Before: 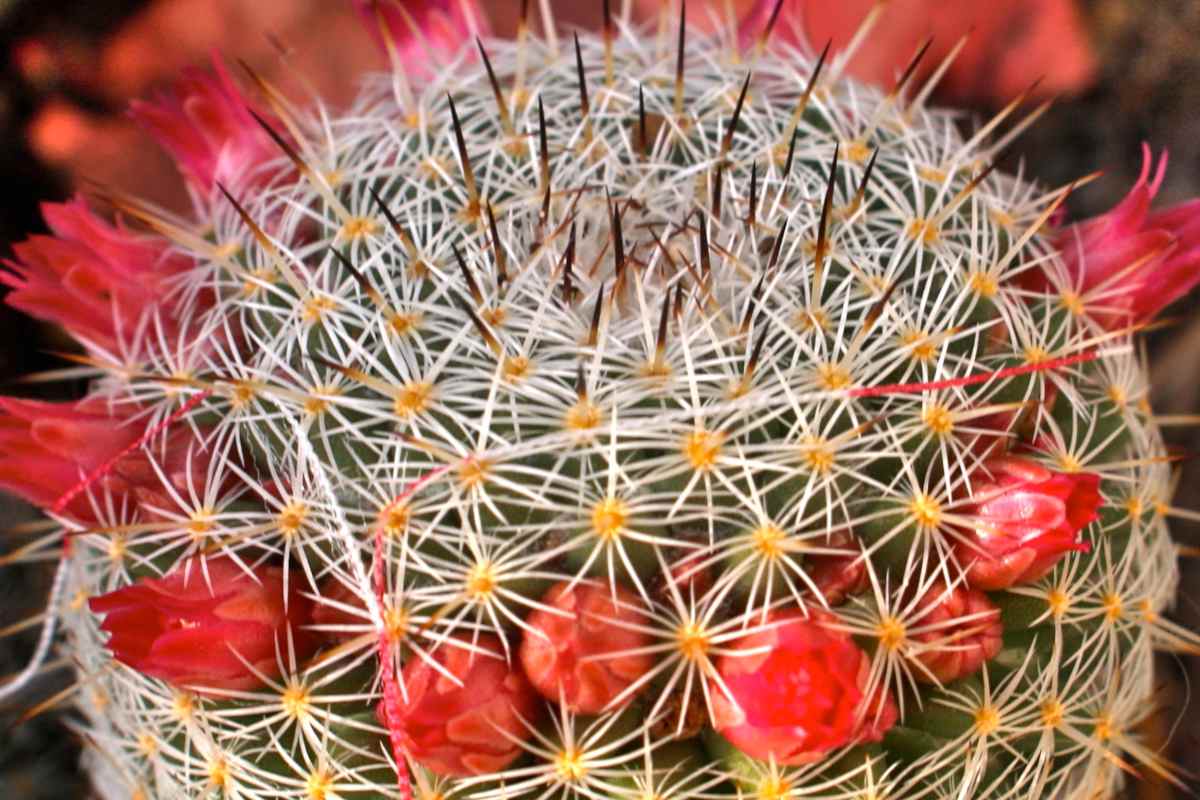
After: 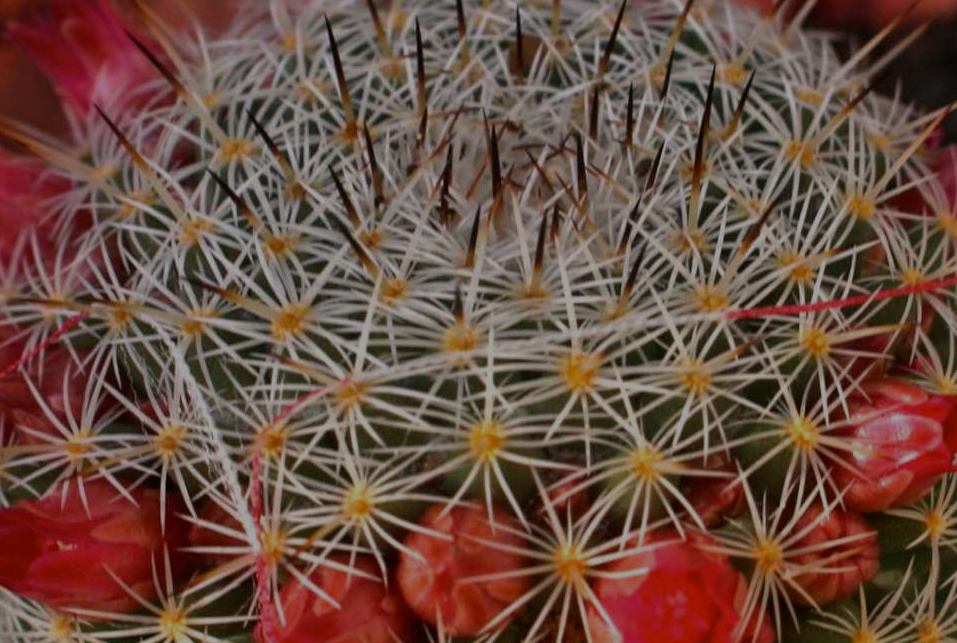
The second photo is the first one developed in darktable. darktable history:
exposure: exposure -1.457 EV, compensate highlight preservation false
crop and rotate: left 10.291%, top 9.872%, right 9.95%, bottom 9.727%
